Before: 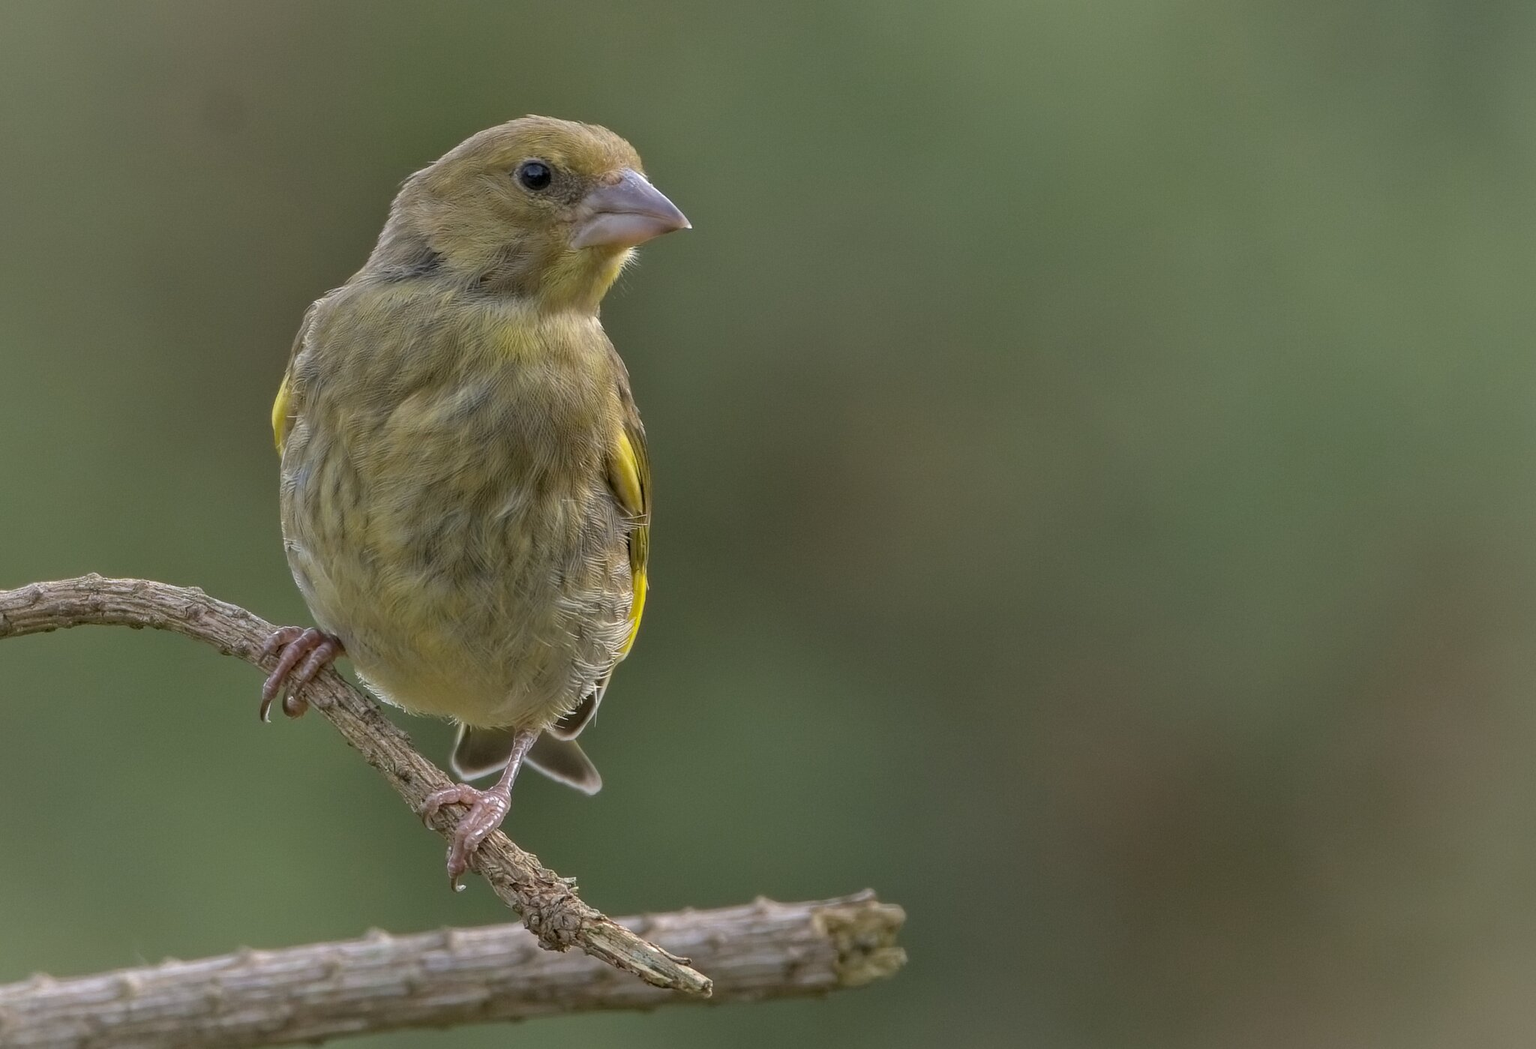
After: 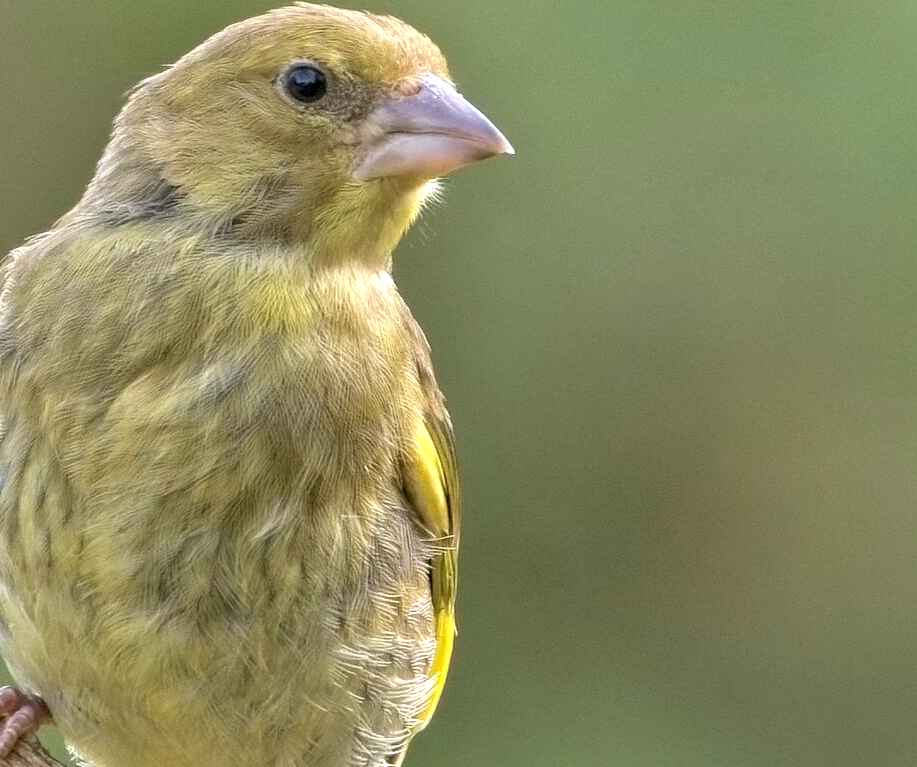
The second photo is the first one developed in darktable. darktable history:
local contrast: highlights 103%, shadows 100%, detail 119%, midtone range 0.2
exposure: black level correction 0, exposure 1 EV, compensate exposure bias true, compensate highlight preservation false
velvia: on, module defaults
crop: left 19.946%, top 10.817%, right 35.242%, bottom 34.346%
